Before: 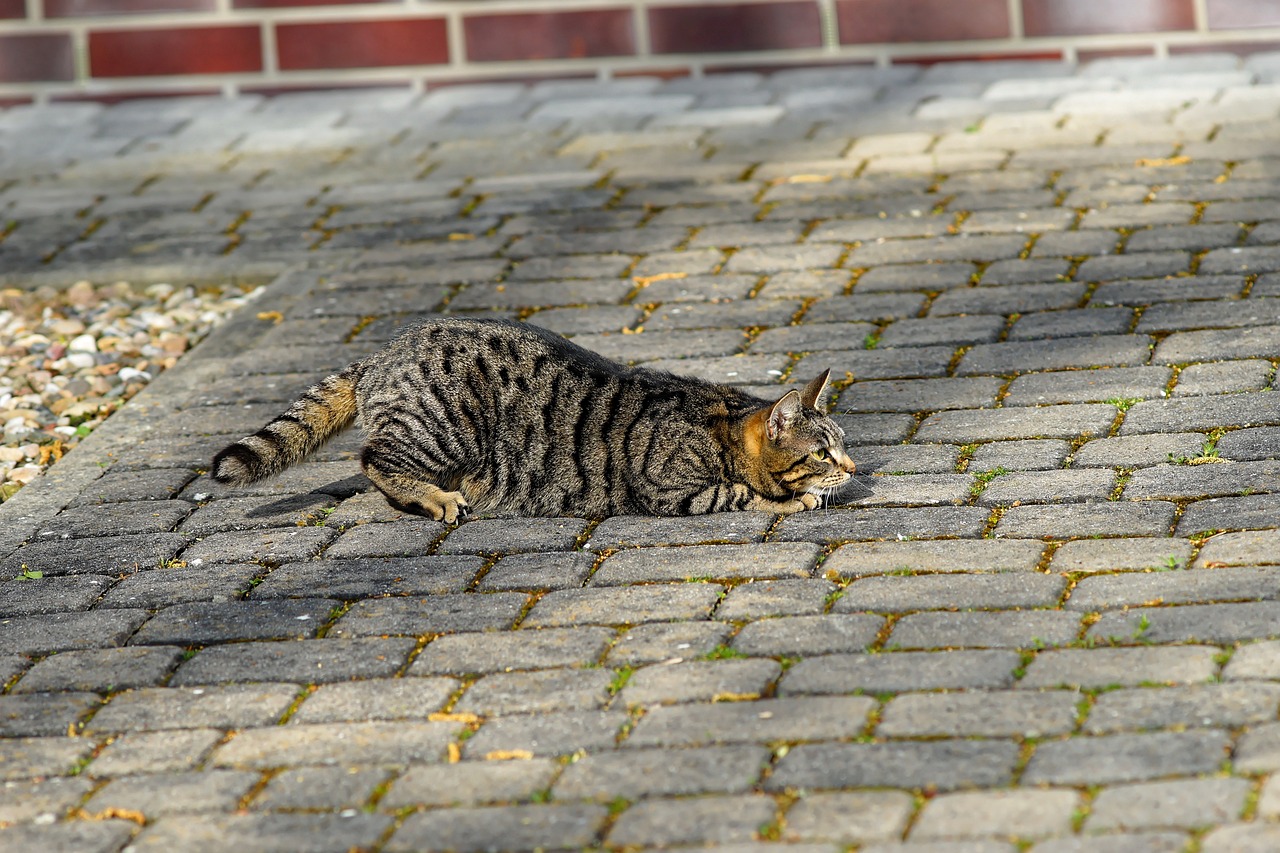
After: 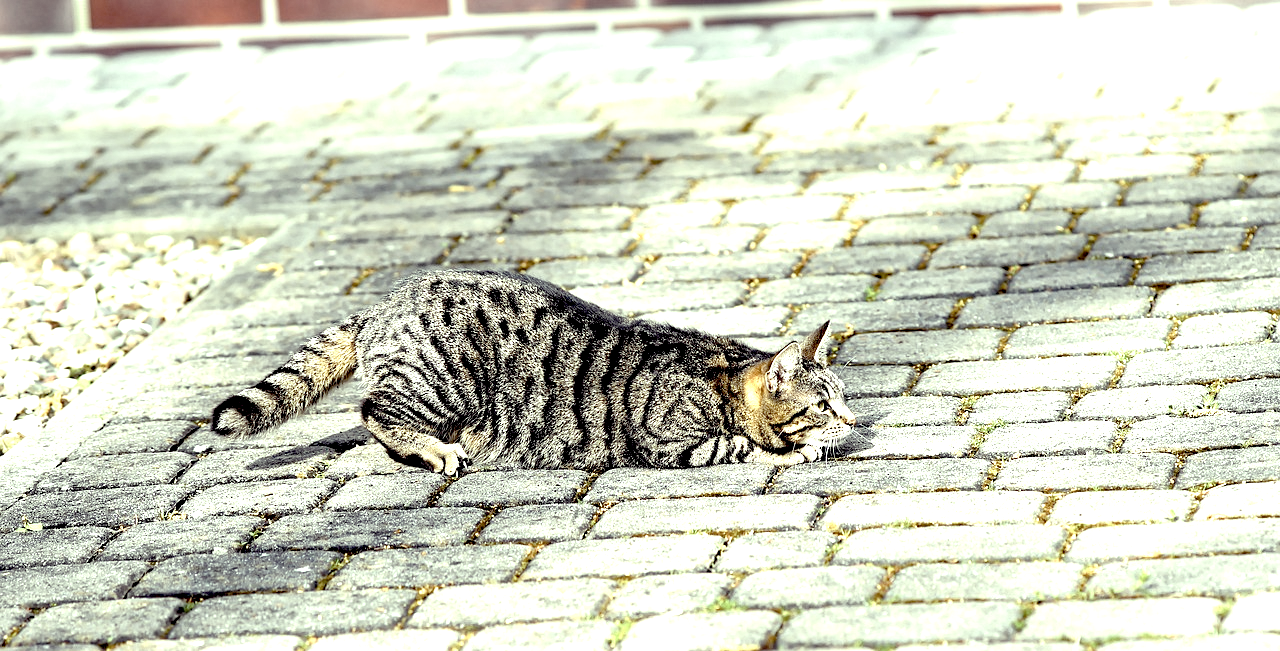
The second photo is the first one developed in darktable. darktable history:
exposure: black level correction 0.014, exposure 1.794 EV, compensate highlight preservation false
color correction: highlights a* -20.56, highlights b* 20.96, shadows a* 19.59, shadows b* -20.85, saturation 0.425
crop: top 5.733%, bottom 17.922%
